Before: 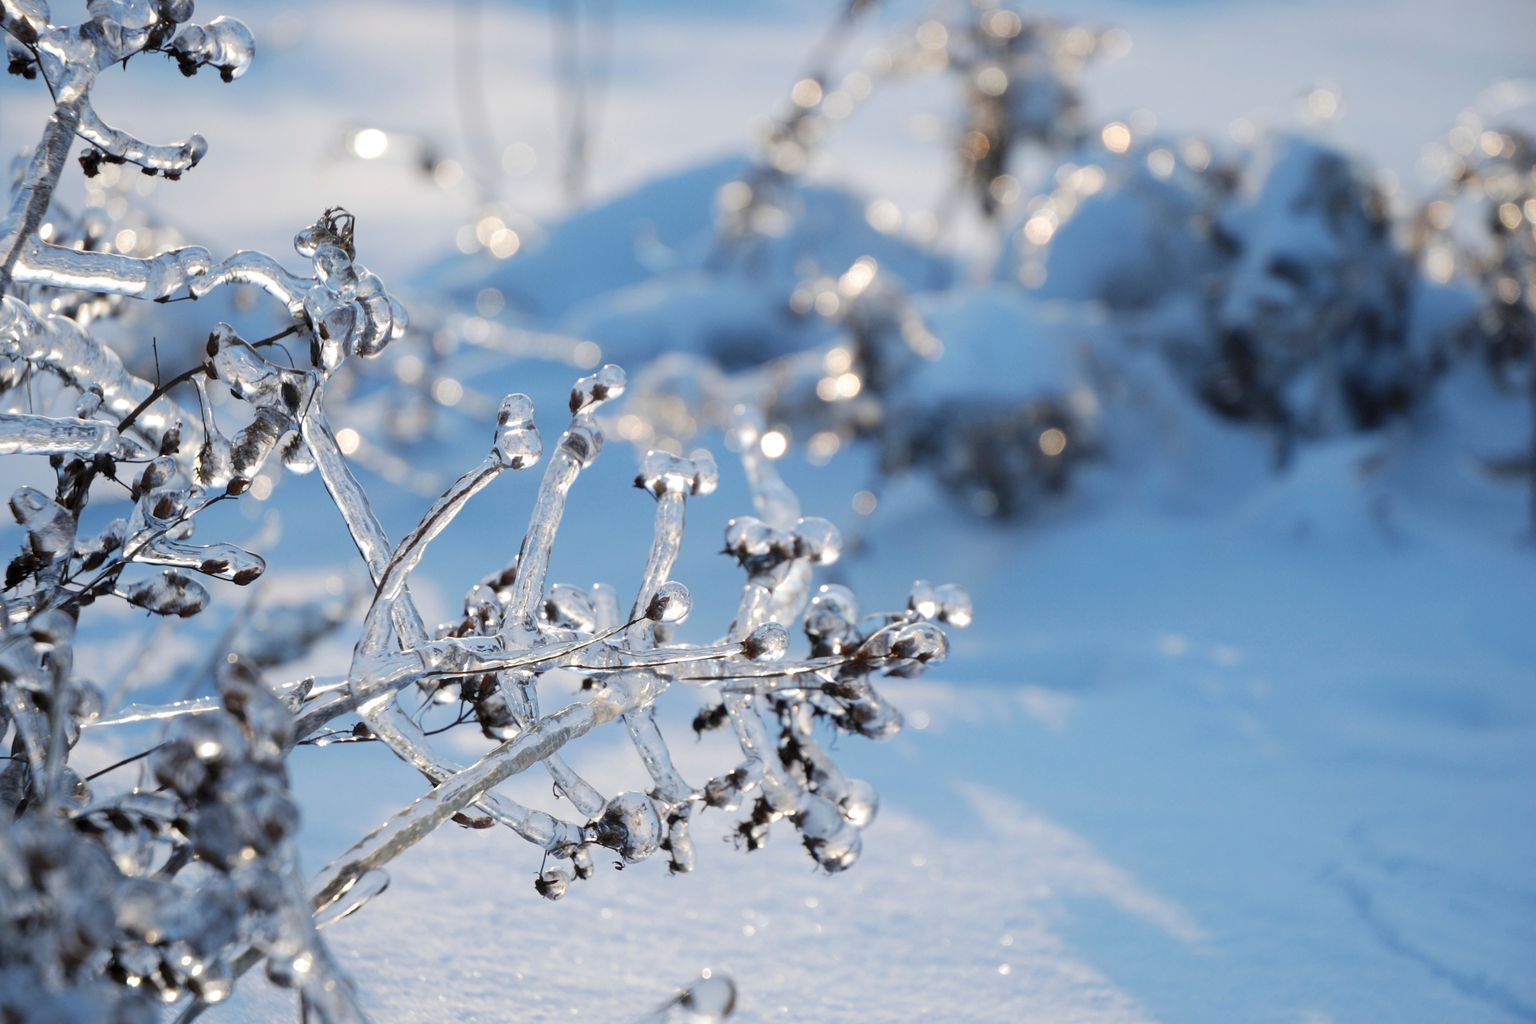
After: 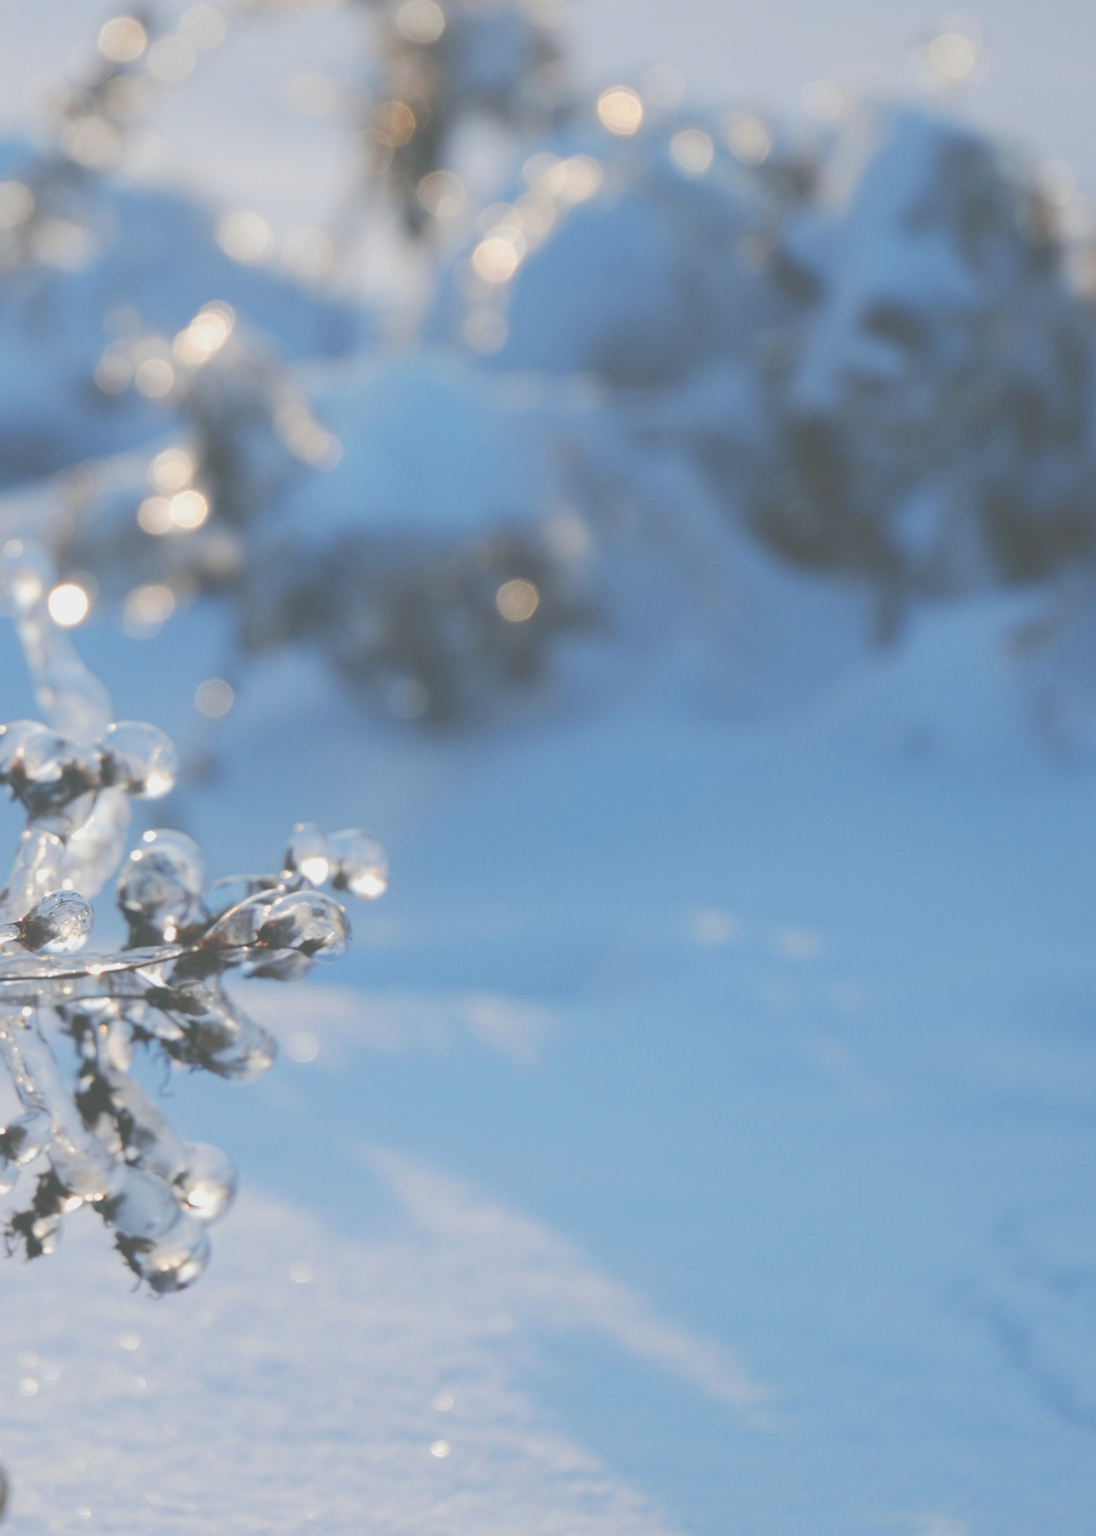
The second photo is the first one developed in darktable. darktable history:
exposure: black level correction -0.086, compensate highlight preservation false
crop: left 47.612%, top 6.732%, right 8.011%
color balance rgb: shadows lift › luminance -7.962%, shadows lift › chroma 2.127%, shadows lift › hue 167.88°, perceptual saturation grading › global saturation 14.574%, contrast -9.549%
